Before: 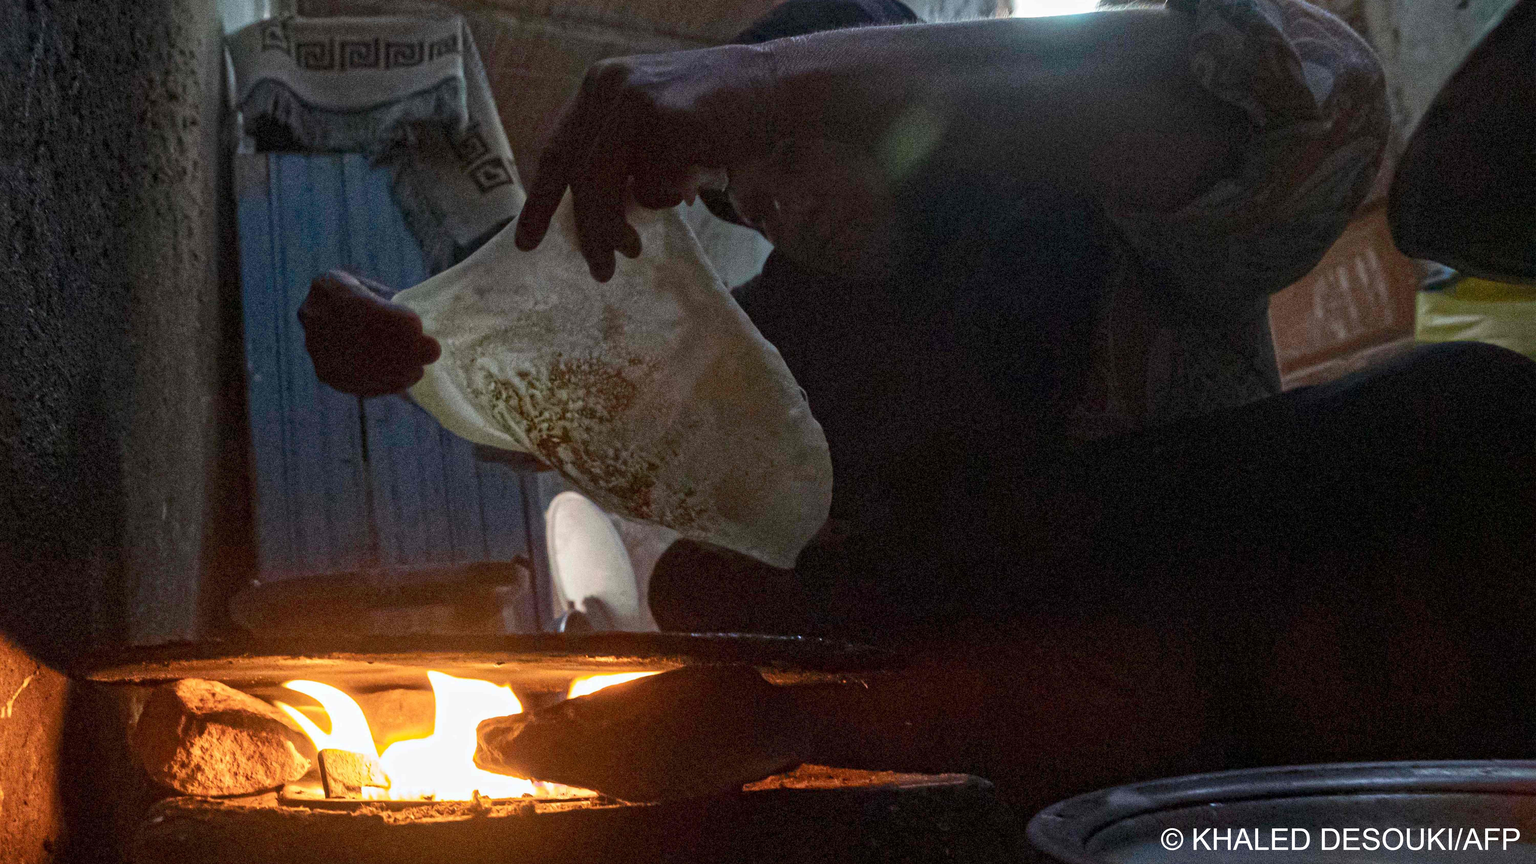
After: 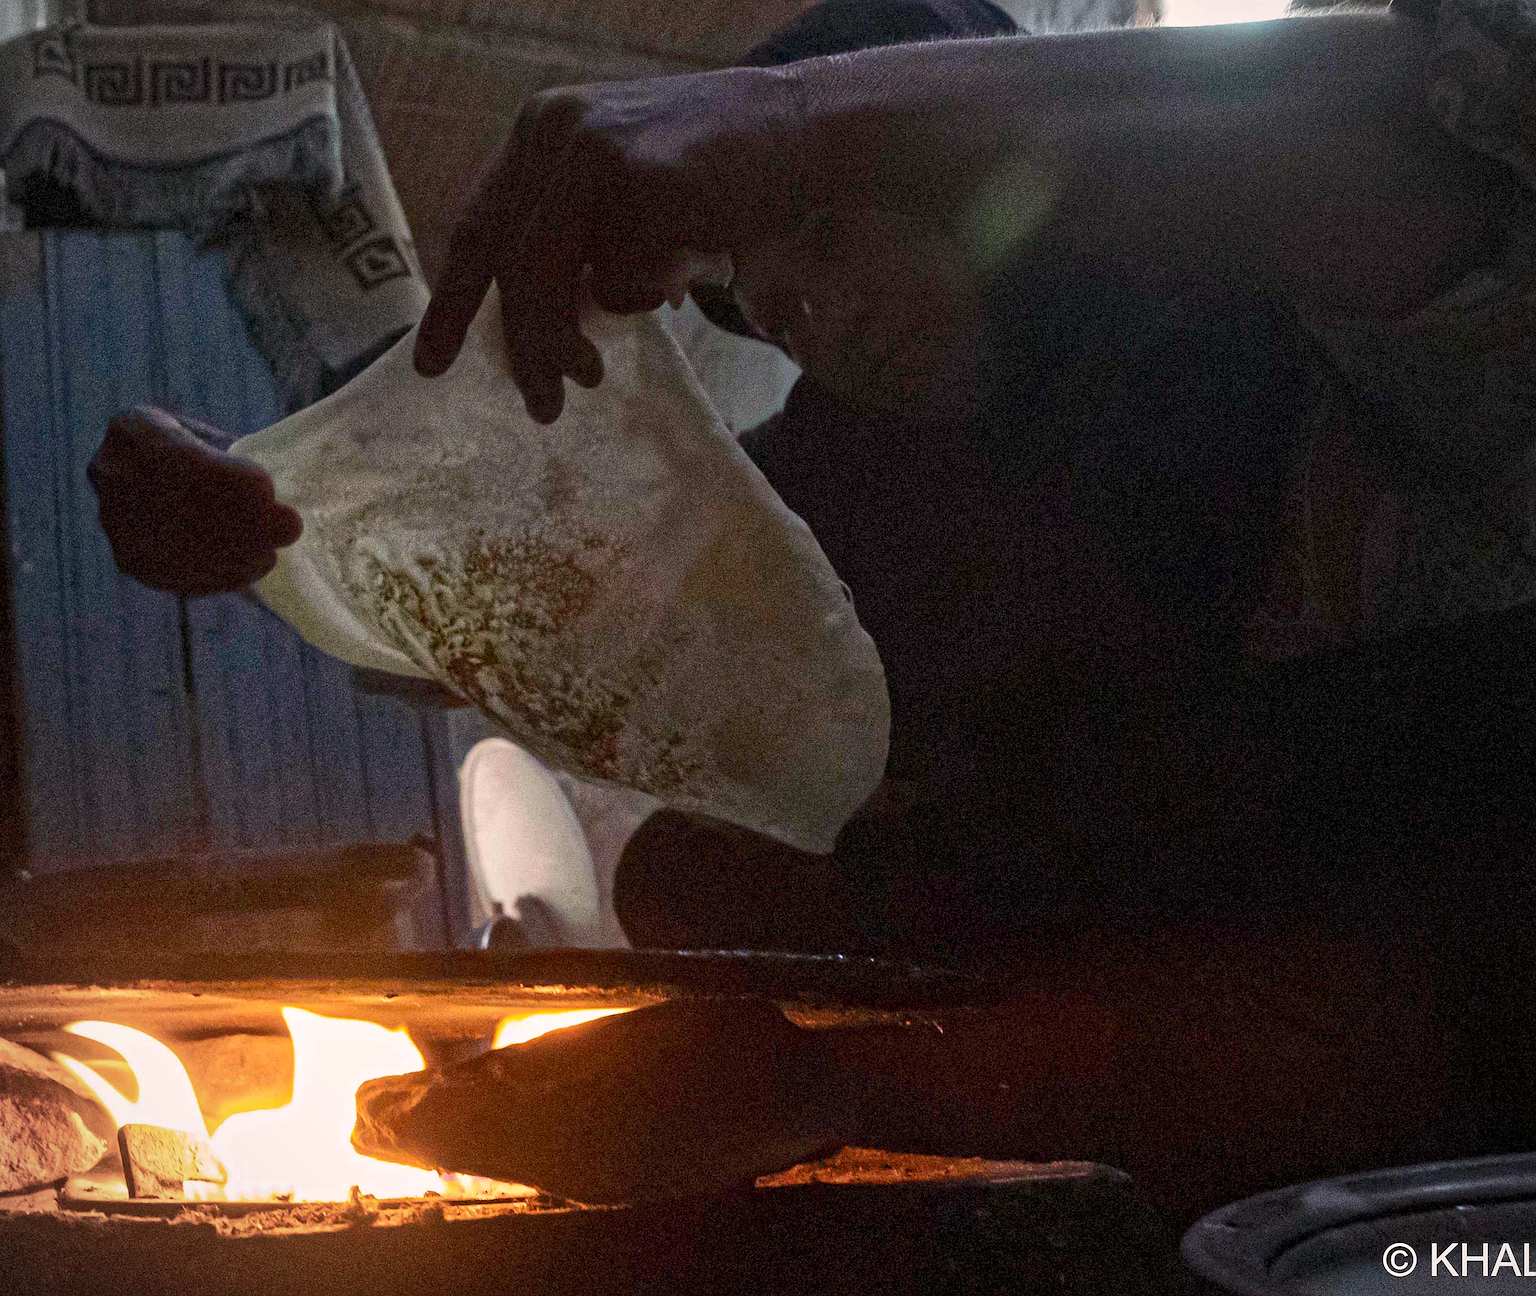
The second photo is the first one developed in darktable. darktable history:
sharpen: on, module defaults
vignetting: fall-off radius 61.22%, brightness -0.281
crop and rotate: left 15.615%, right 17.746%
color correction: highlights a* 5.86, highlights b* 4.79
